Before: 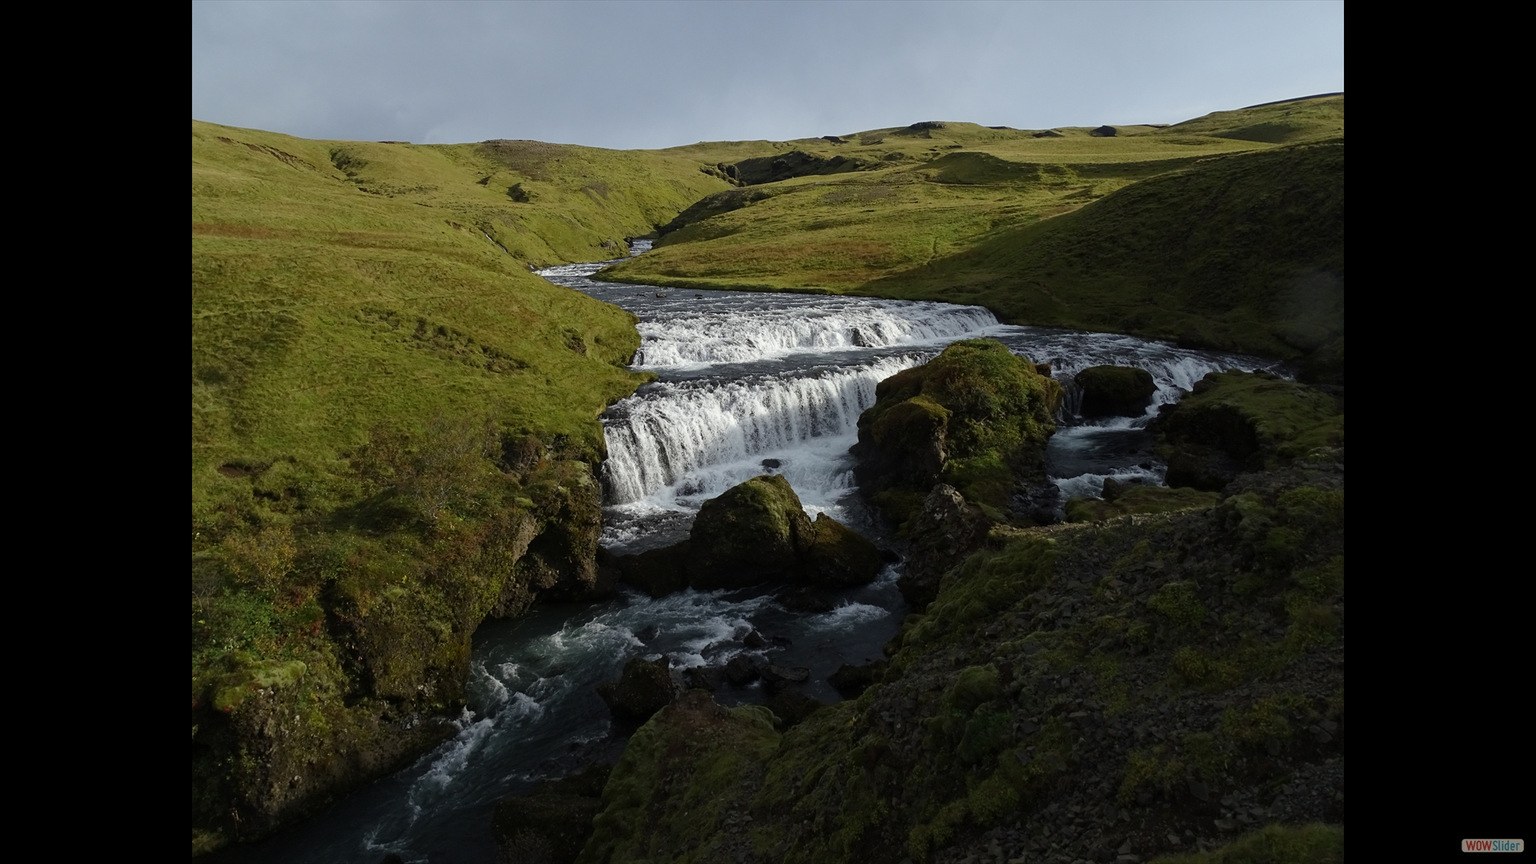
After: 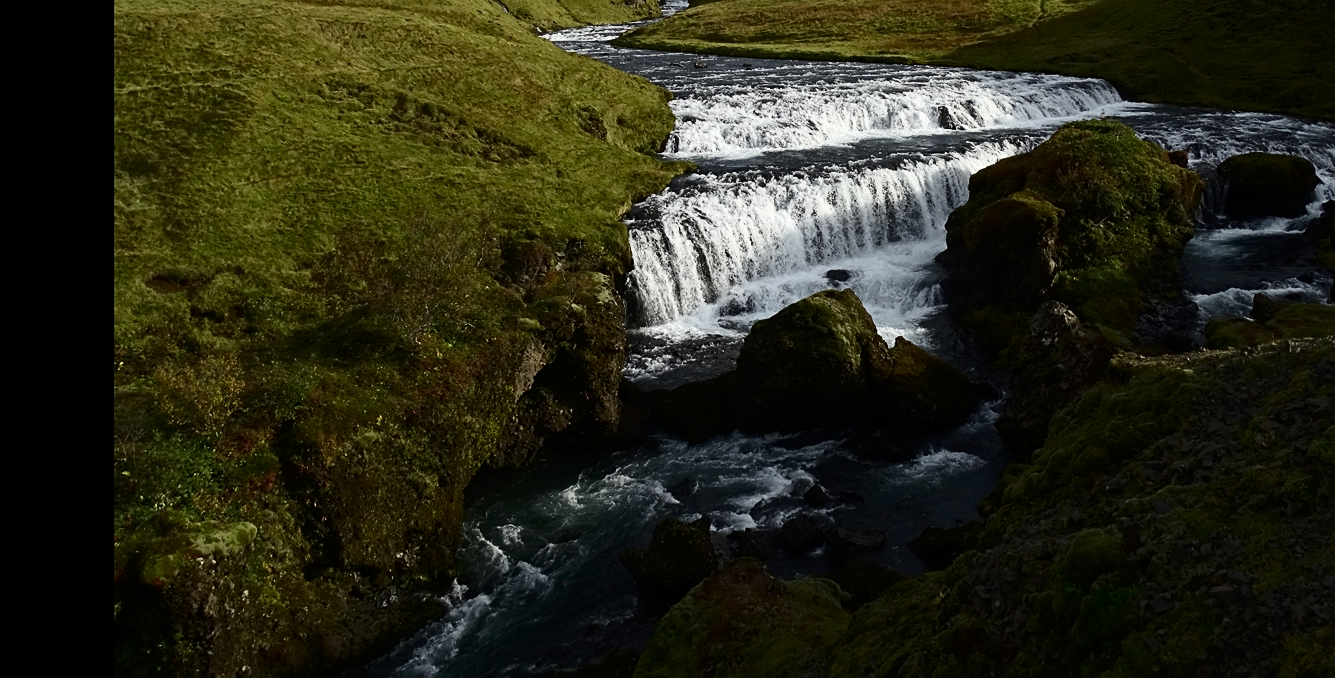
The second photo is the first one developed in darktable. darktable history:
crop: left 6.589%, top 28.16%, right 23.847%, bottom 9.021%
contrast brightness saturation: contrast 0.294
sharpen: amount 0.216
